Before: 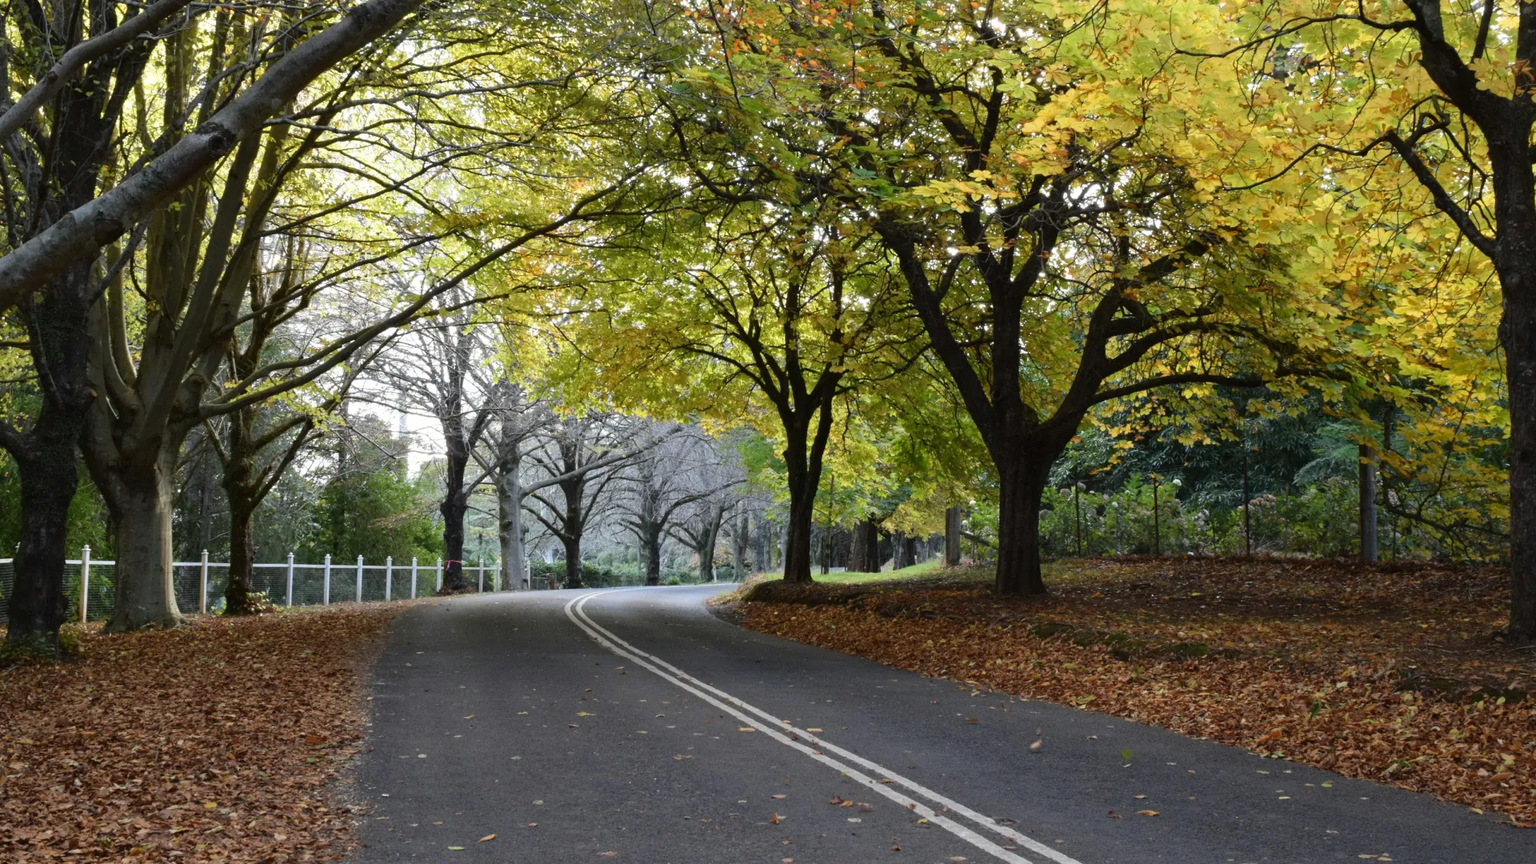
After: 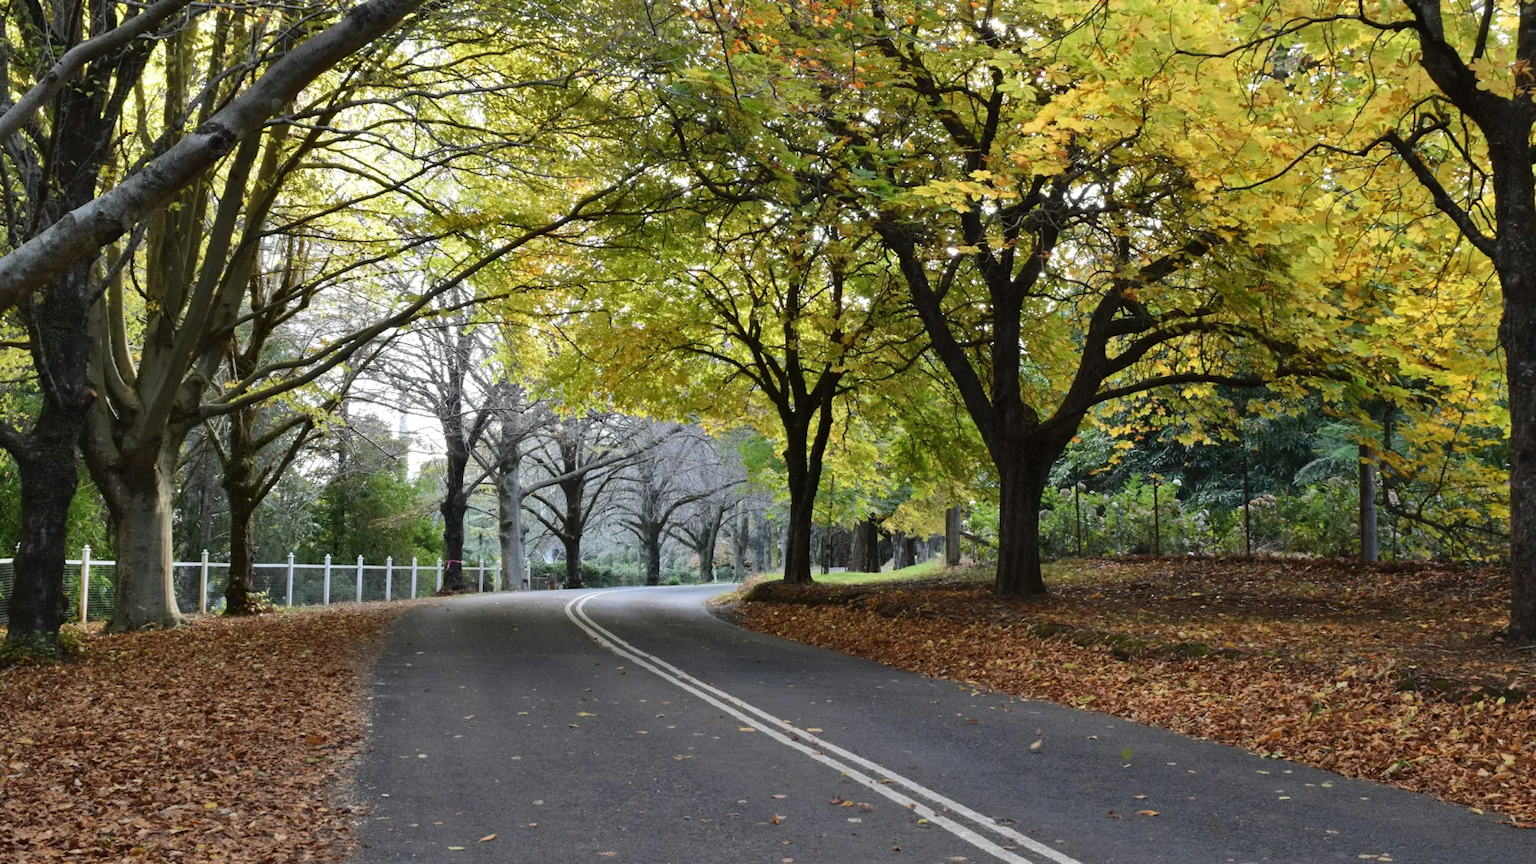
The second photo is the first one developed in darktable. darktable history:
shadows and highlights: white point adjustment 0.959, soften with gaussian
